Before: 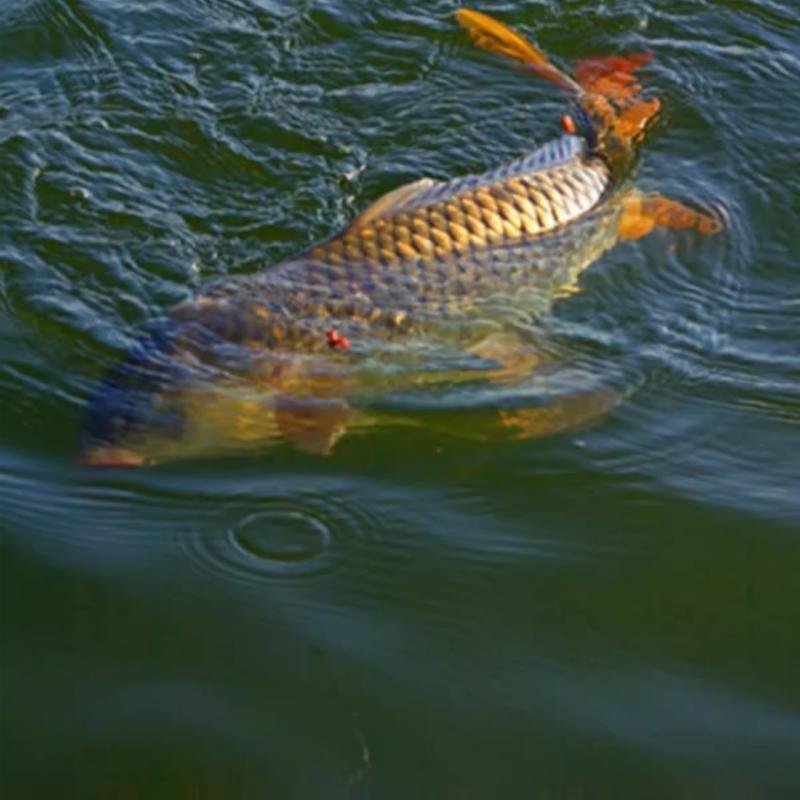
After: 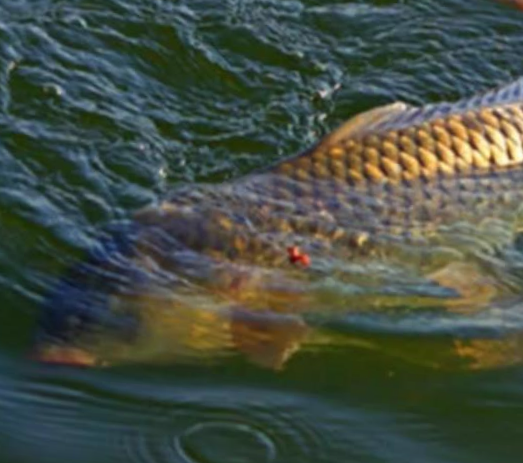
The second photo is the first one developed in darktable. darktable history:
crop and rotate: angle -4.5°, left 2.181%, top 6.946%, right 27.465%, bottom 30.694%
levels: black 3.85%, levels [0, 0.51, 1]
